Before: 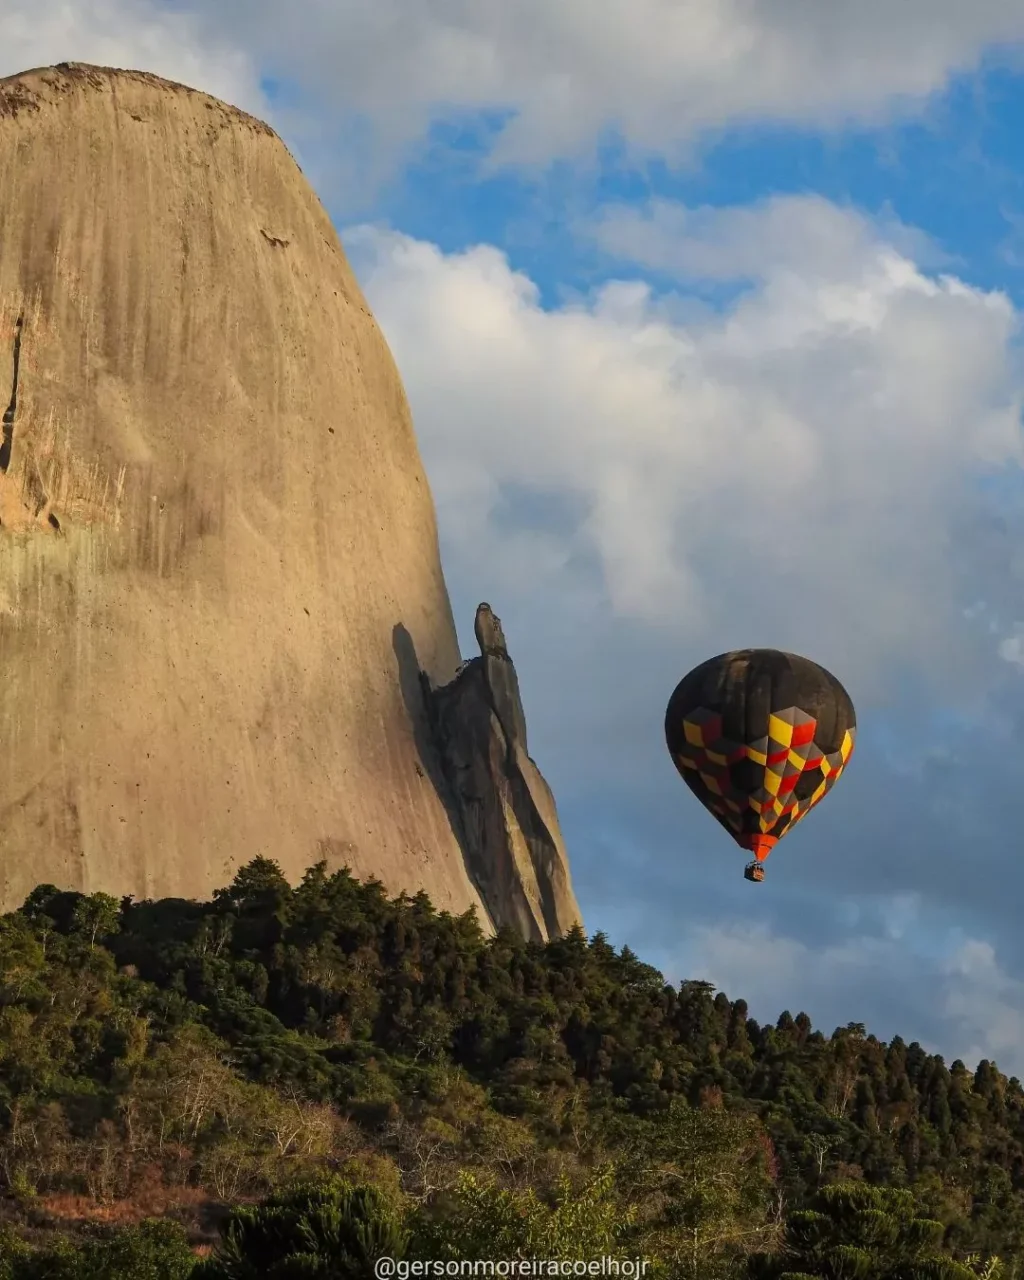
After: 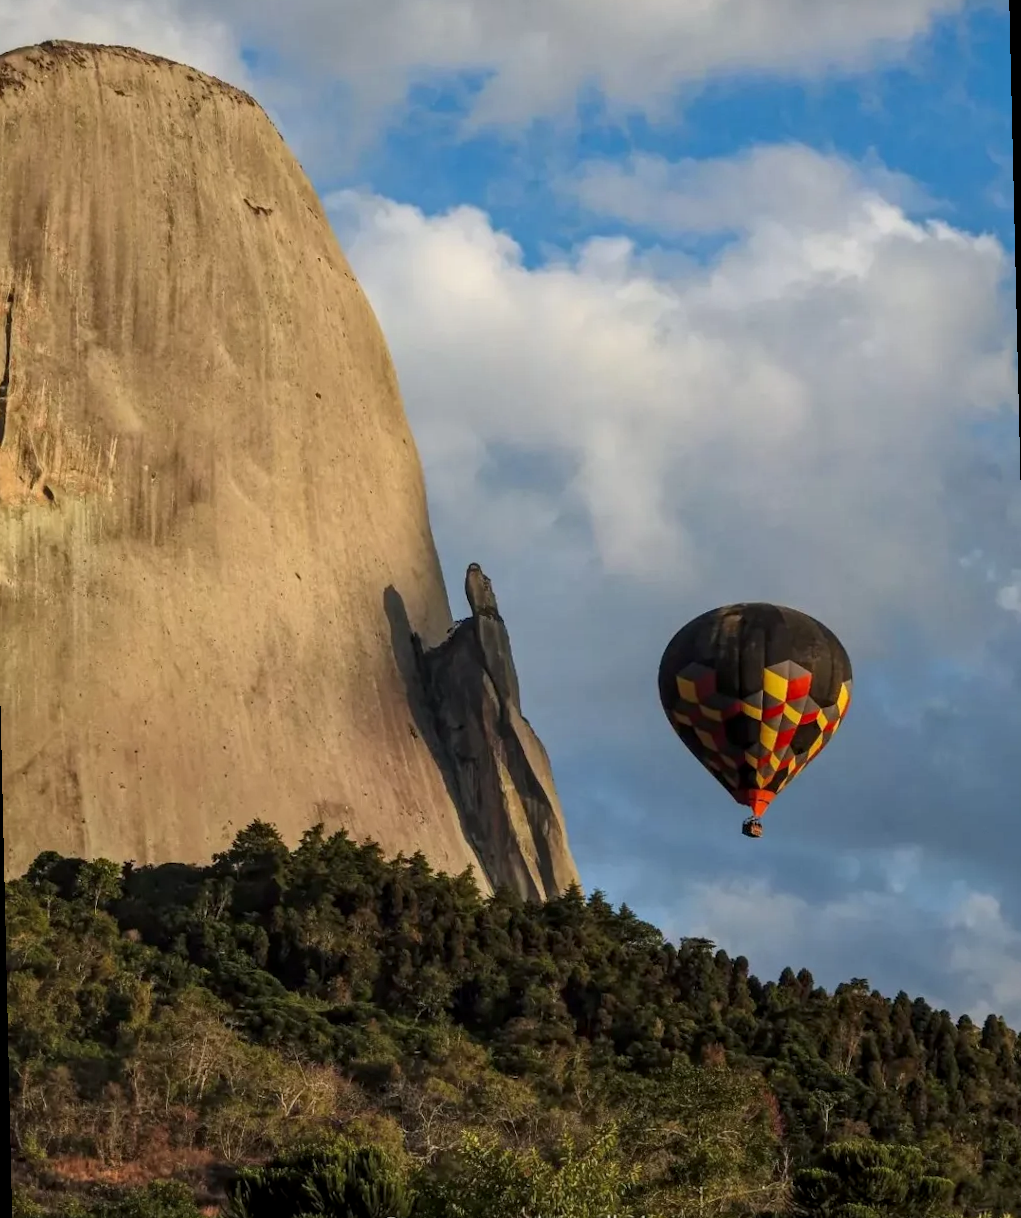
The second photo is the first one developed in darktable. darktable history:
white balance: emerald 1
rotate and perspective: rotation -1.32°, lens shift (horizontal) -0.031, crop left 0.015, crop right 0.985, crop top 0.047, crop bottom 0.982
local contrast: on, module defaults
